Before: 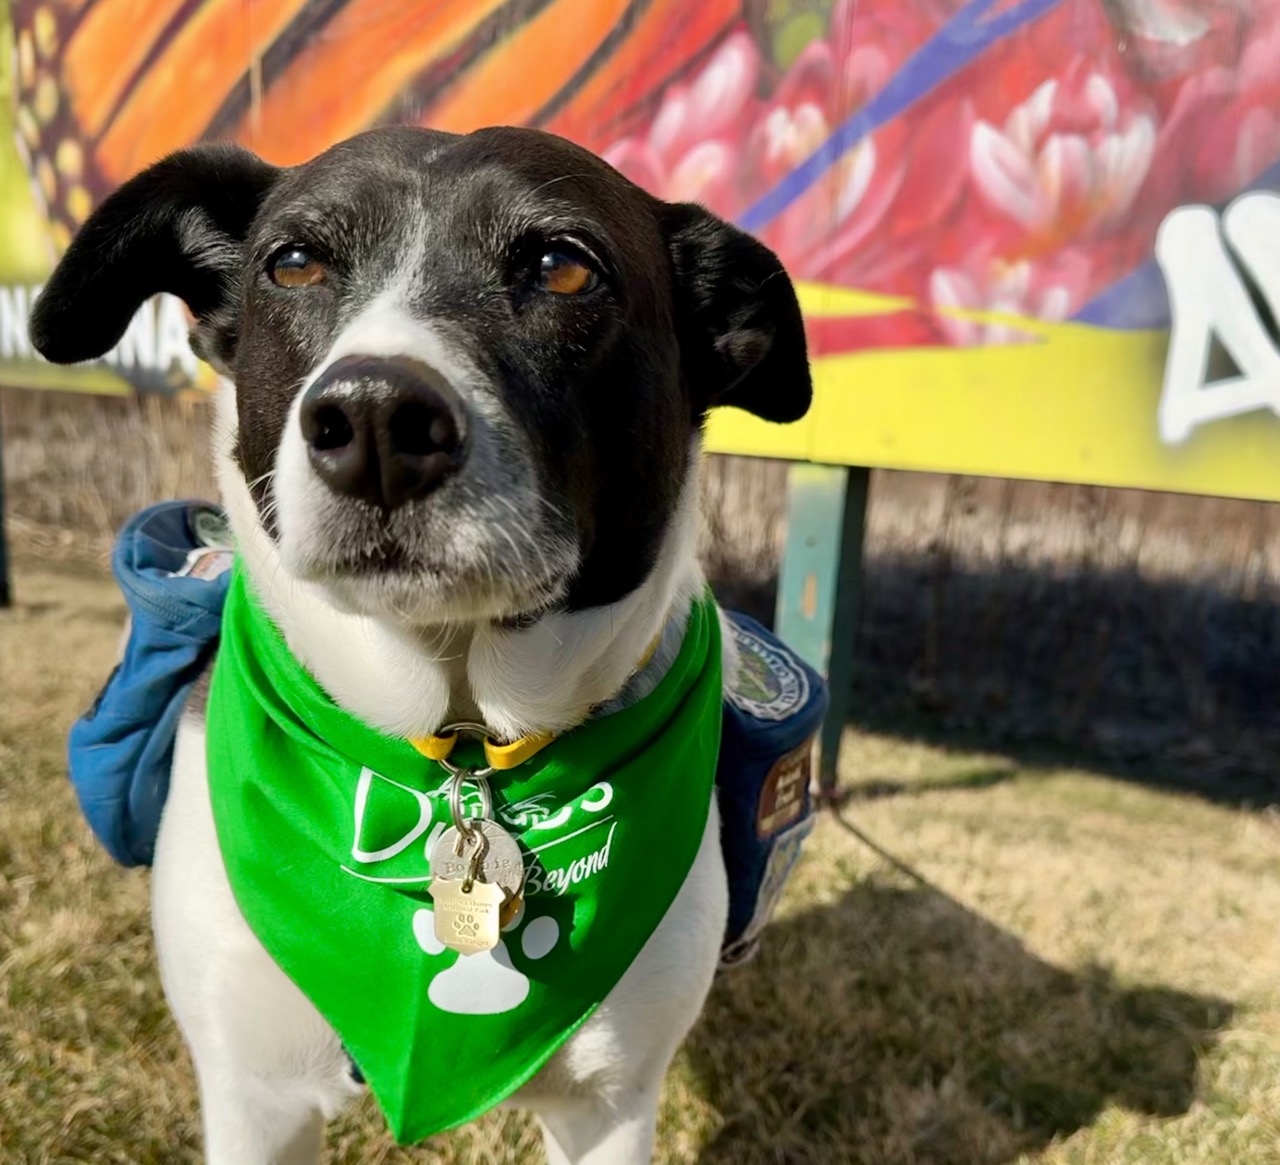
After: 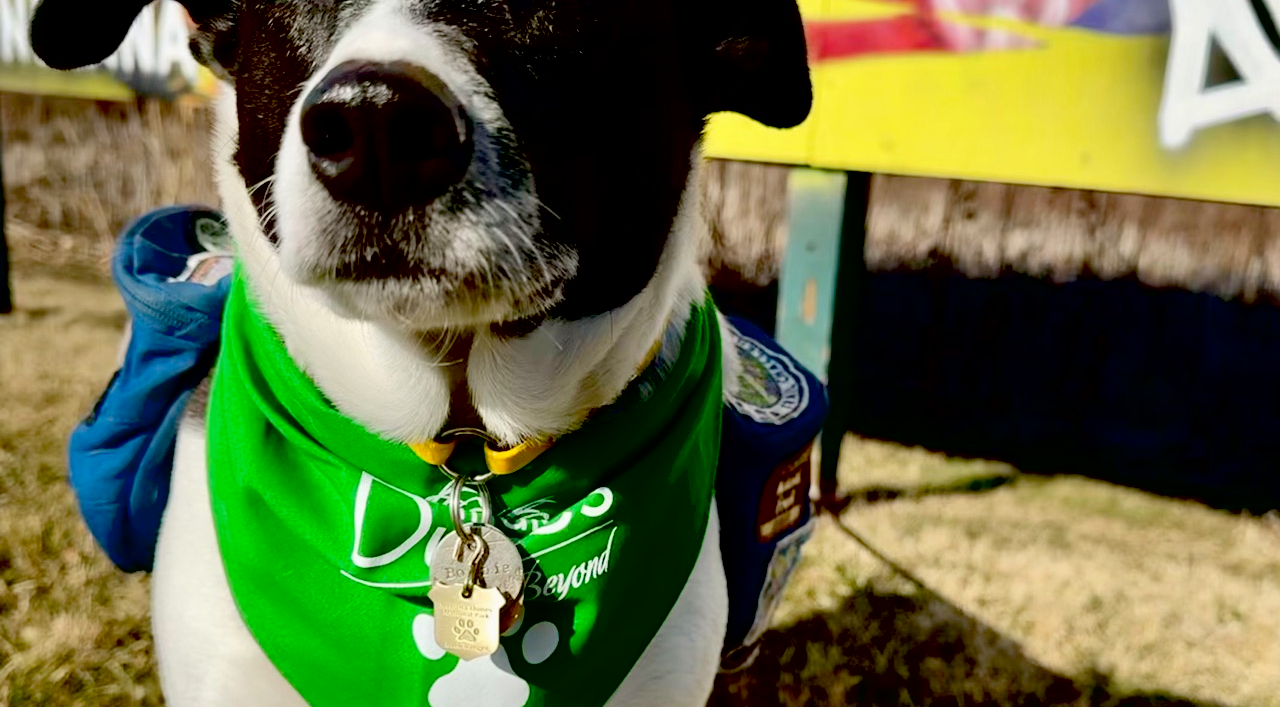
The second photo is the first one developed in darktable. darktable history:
crop and rotate: top 25.357%, bottom 13.942%
contrast brightness saturation: contrast 0.07
shadows and highlights: shadows 37.27, highlights -28.18, soften with gaussian
exposure: black level correction 0.056, exposure -0.039 EV, compensate highlight preservation false
